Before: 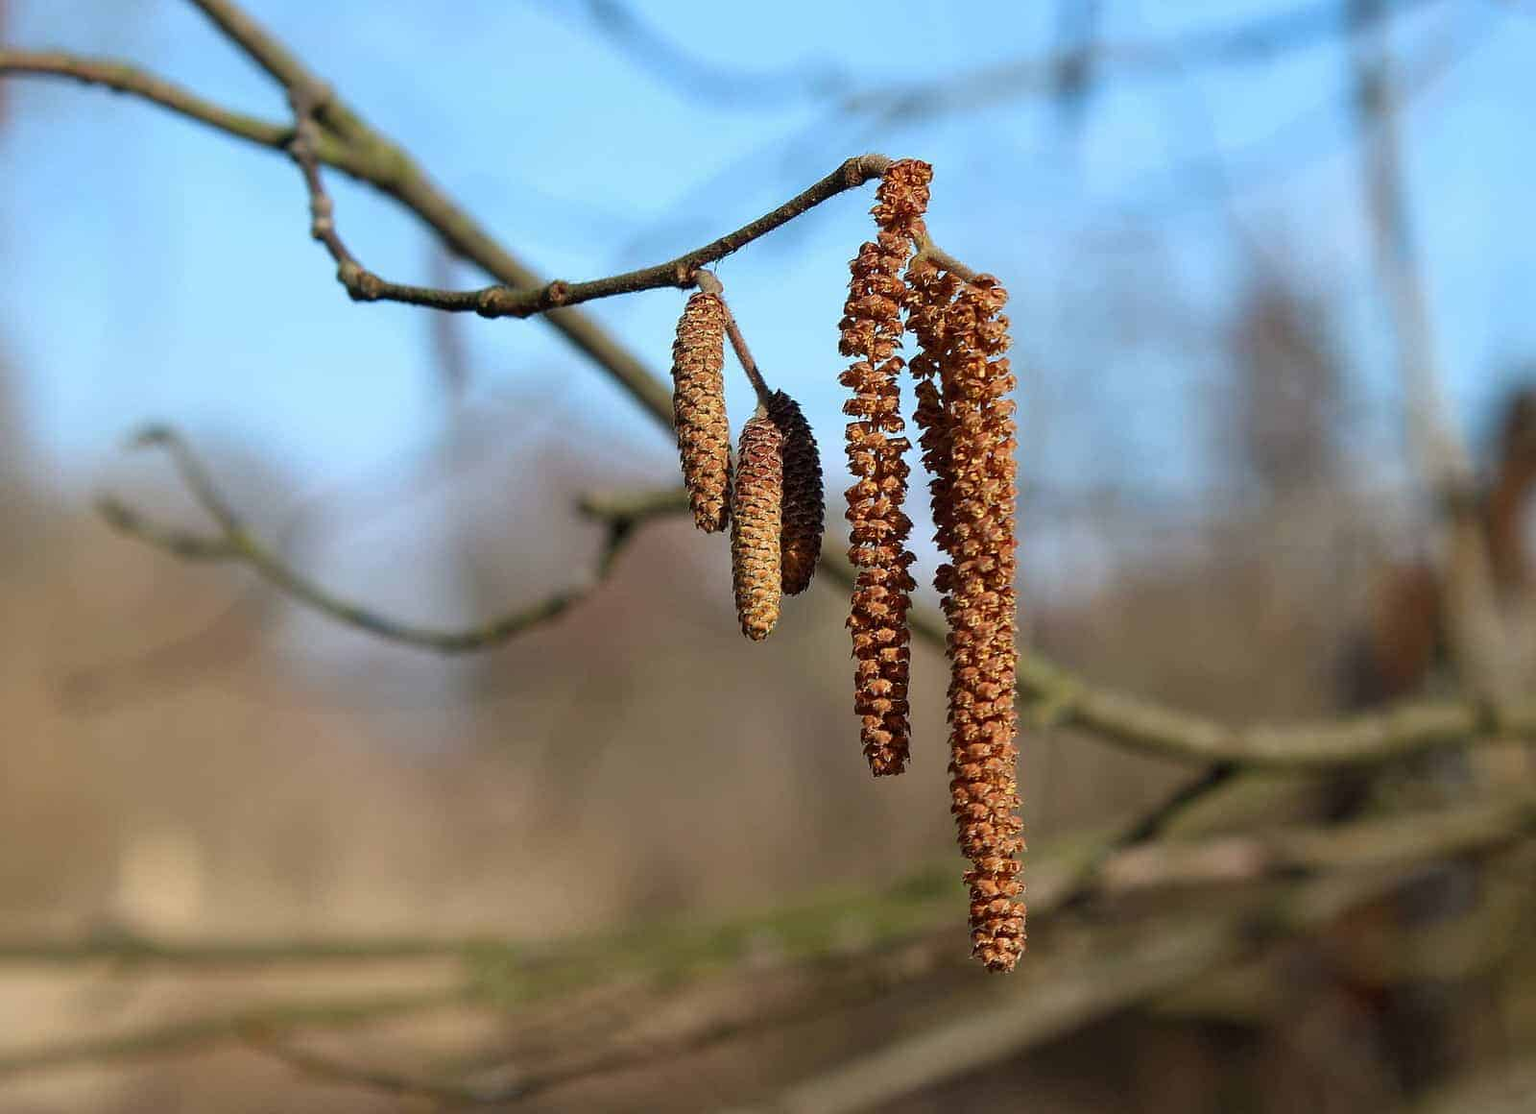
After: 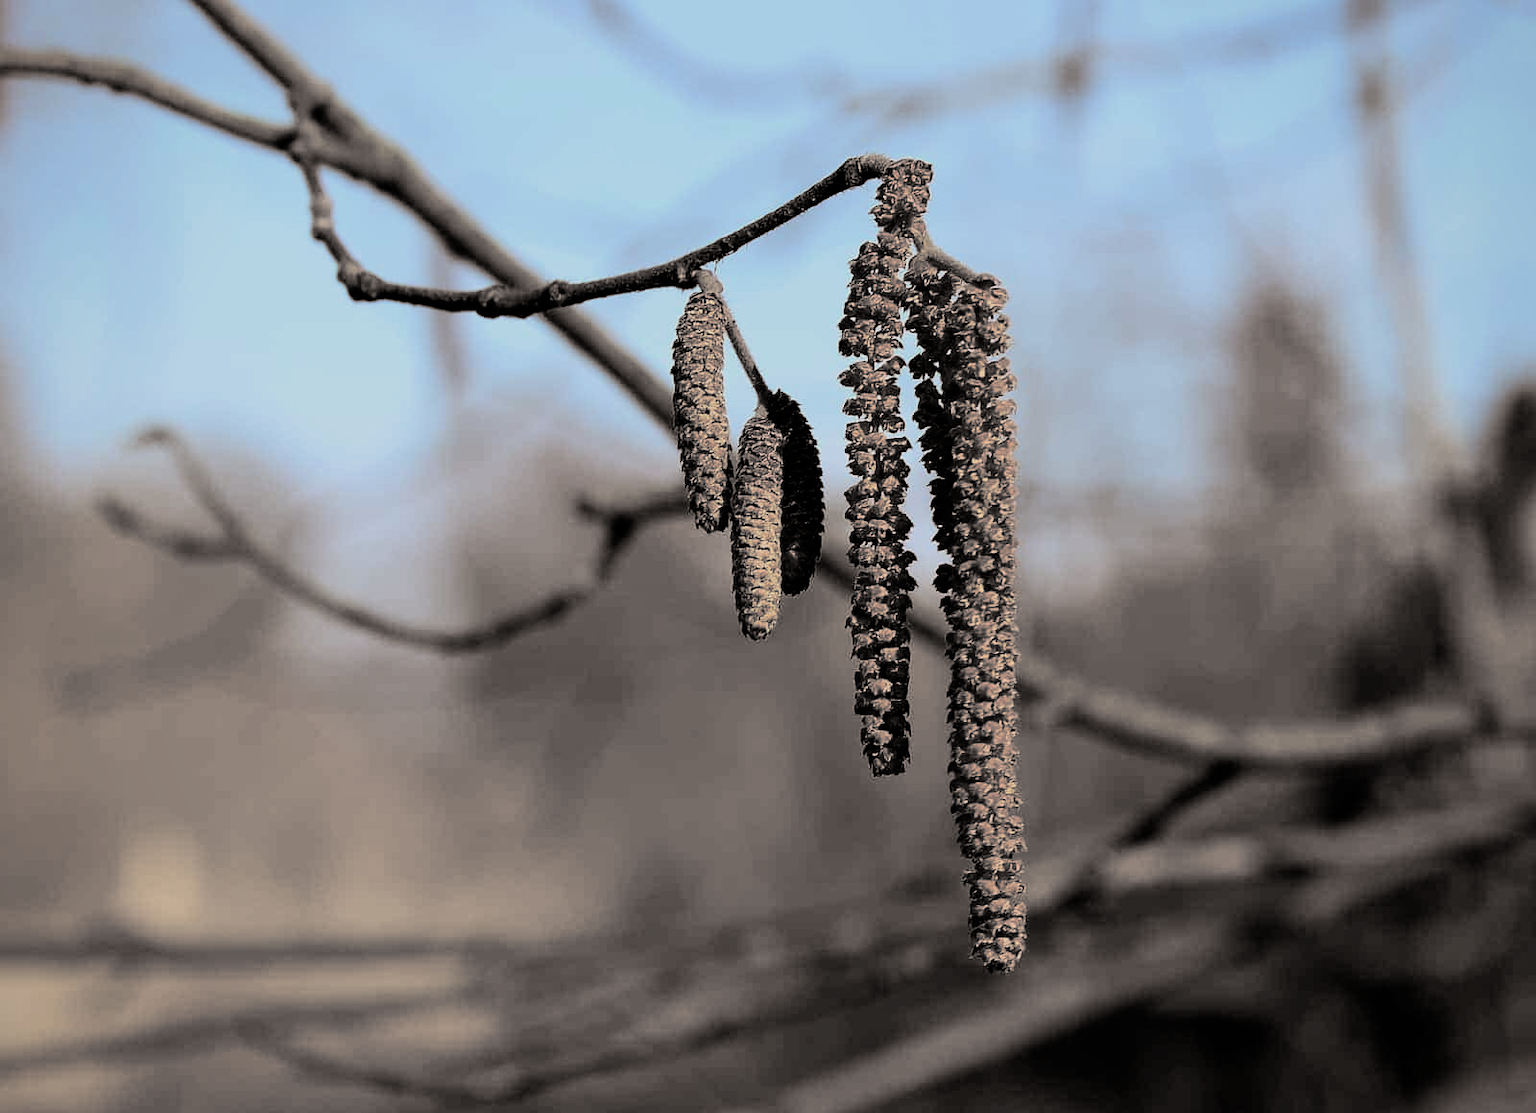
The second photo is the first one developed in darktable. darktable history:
split-toning: shadows › hue 26°, shadows › saturation 0.09, highlights › hue 40°, highlights › saturation 0.18, balance -63, compress 0%
vignetting: brightness -0.233, saturation 0.141
filmic rgb: black relative exposure -5 EV, hardness 2.88, contrast 1.3, highlights saturation mix -30%
